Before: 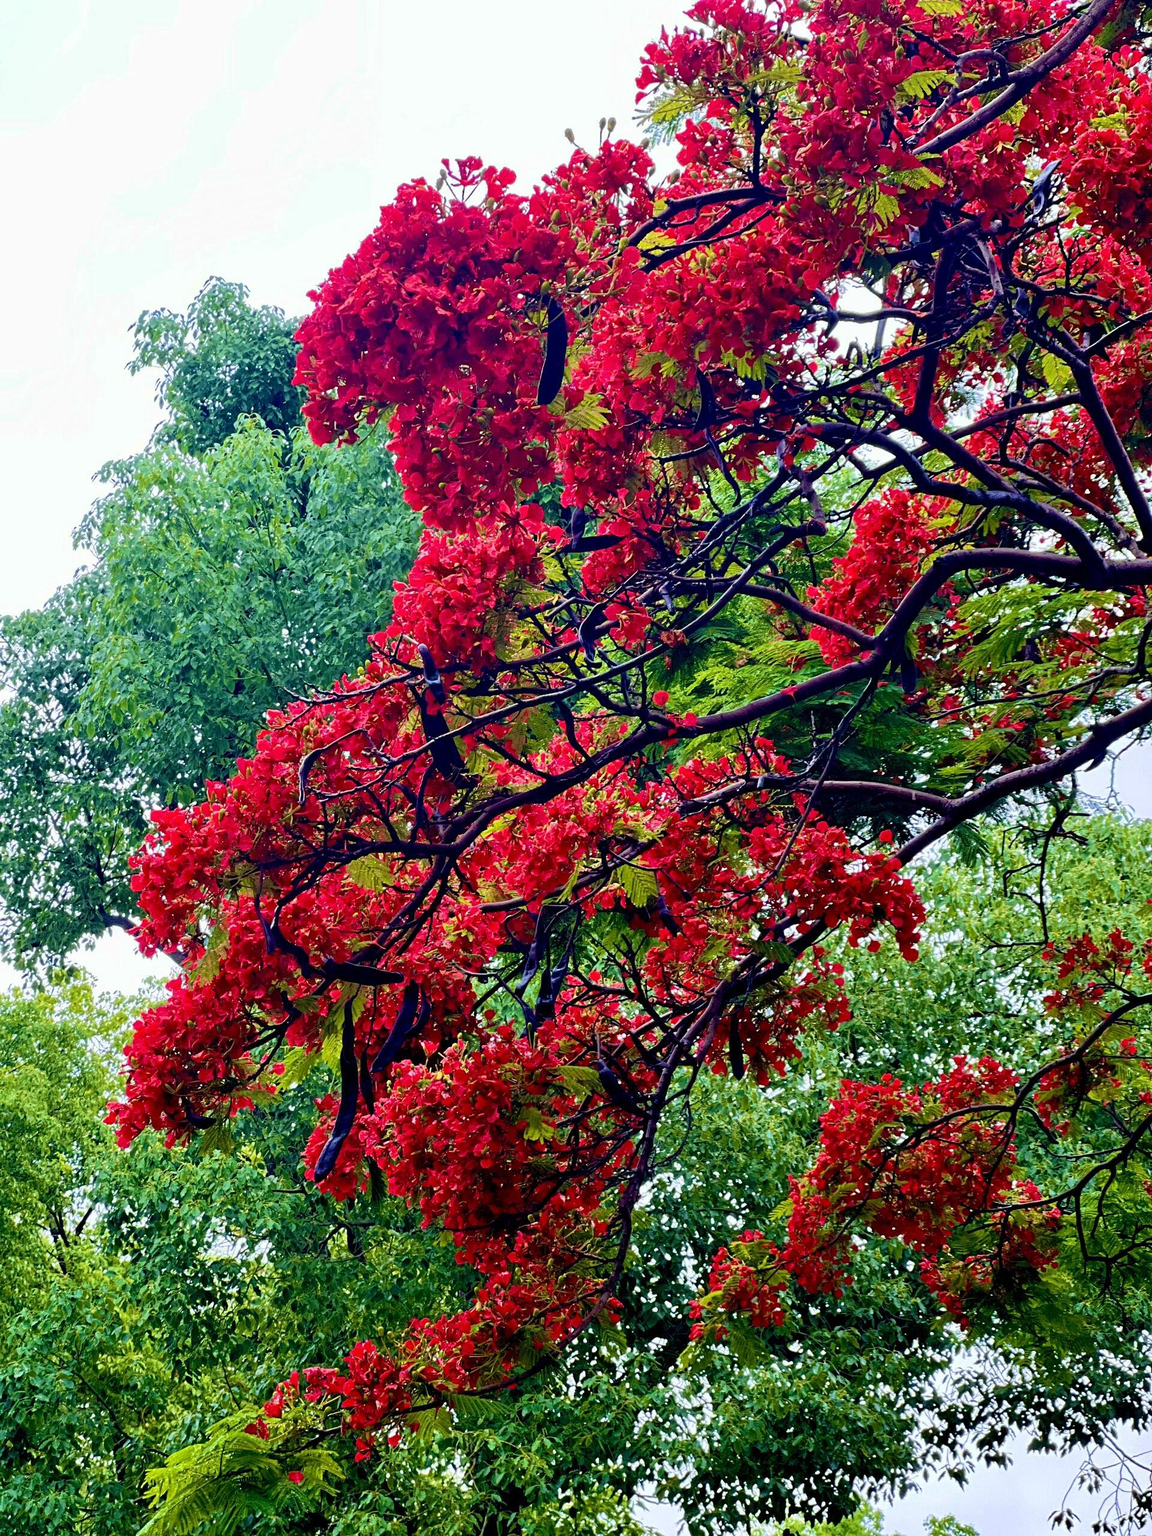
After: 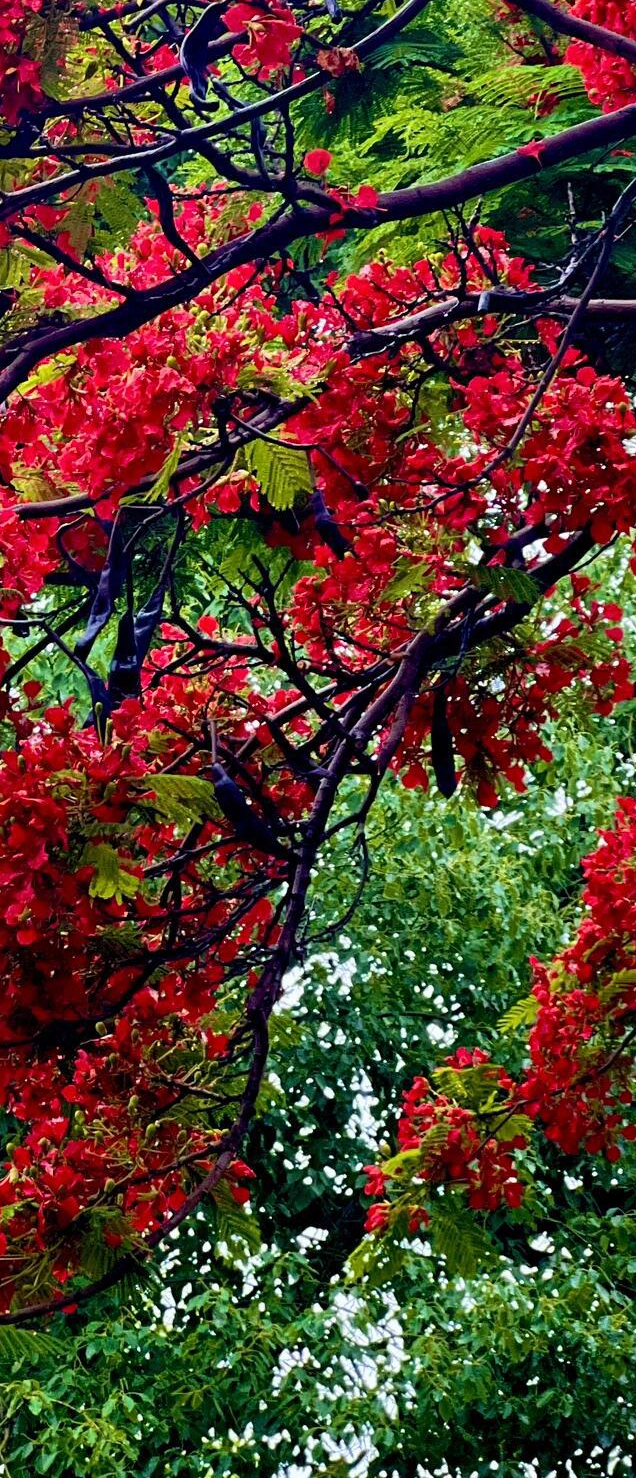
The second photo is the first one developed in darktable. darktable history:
color correction: highlights a* -0.182, highlights b* -0.124
crop: left 40.878%, top 39.176%, right 25.993%, bottom 3.081%
